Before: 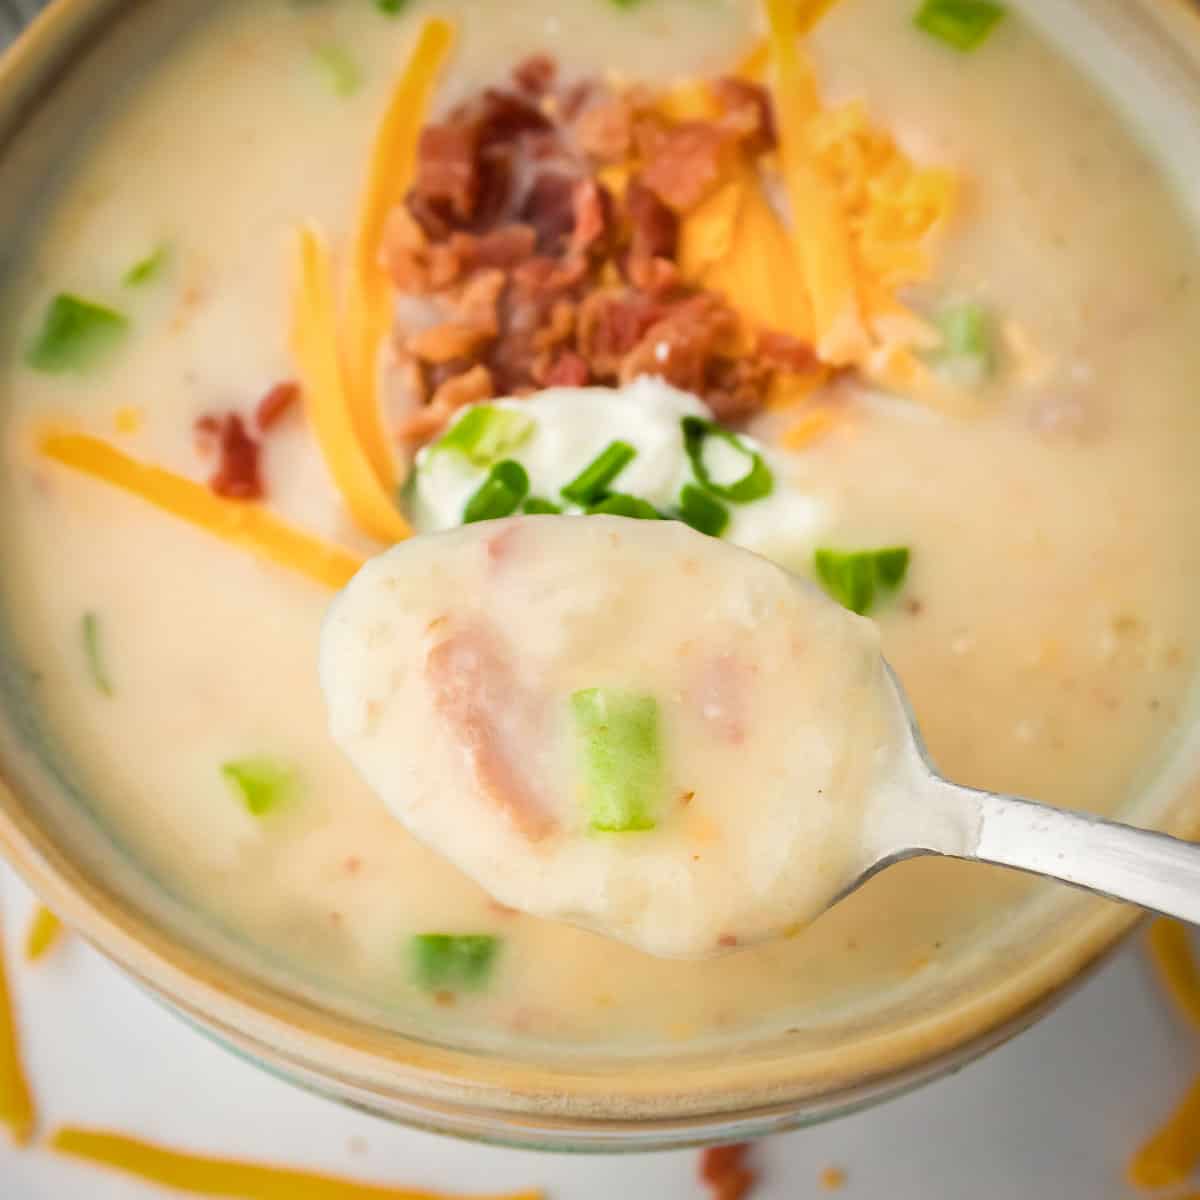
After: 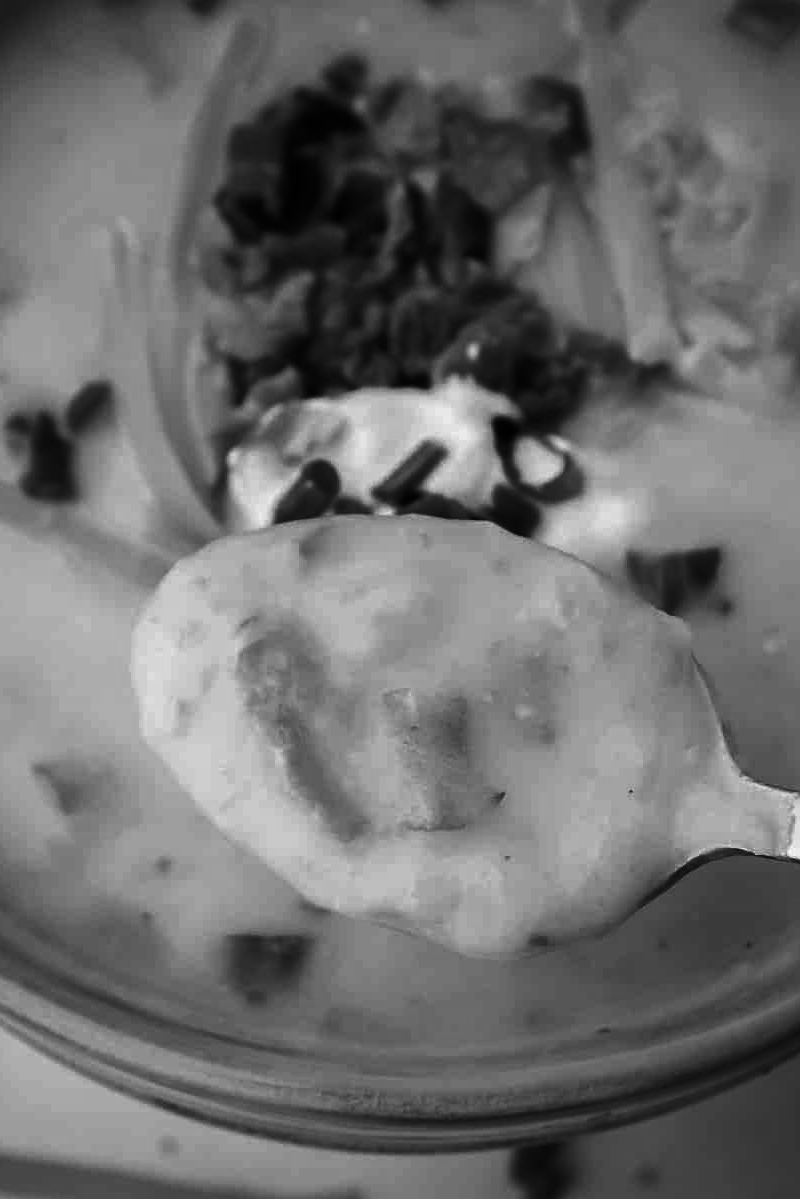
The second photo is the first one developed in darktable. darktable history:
white balance: emerald 1
contrast brightness saturation: contrast 0.02, brightness -1, saturation -1
crop and rotate: left 15.754%, right 17.579%
color balance rgb: perceptual saturation grading › global saturation 10%
